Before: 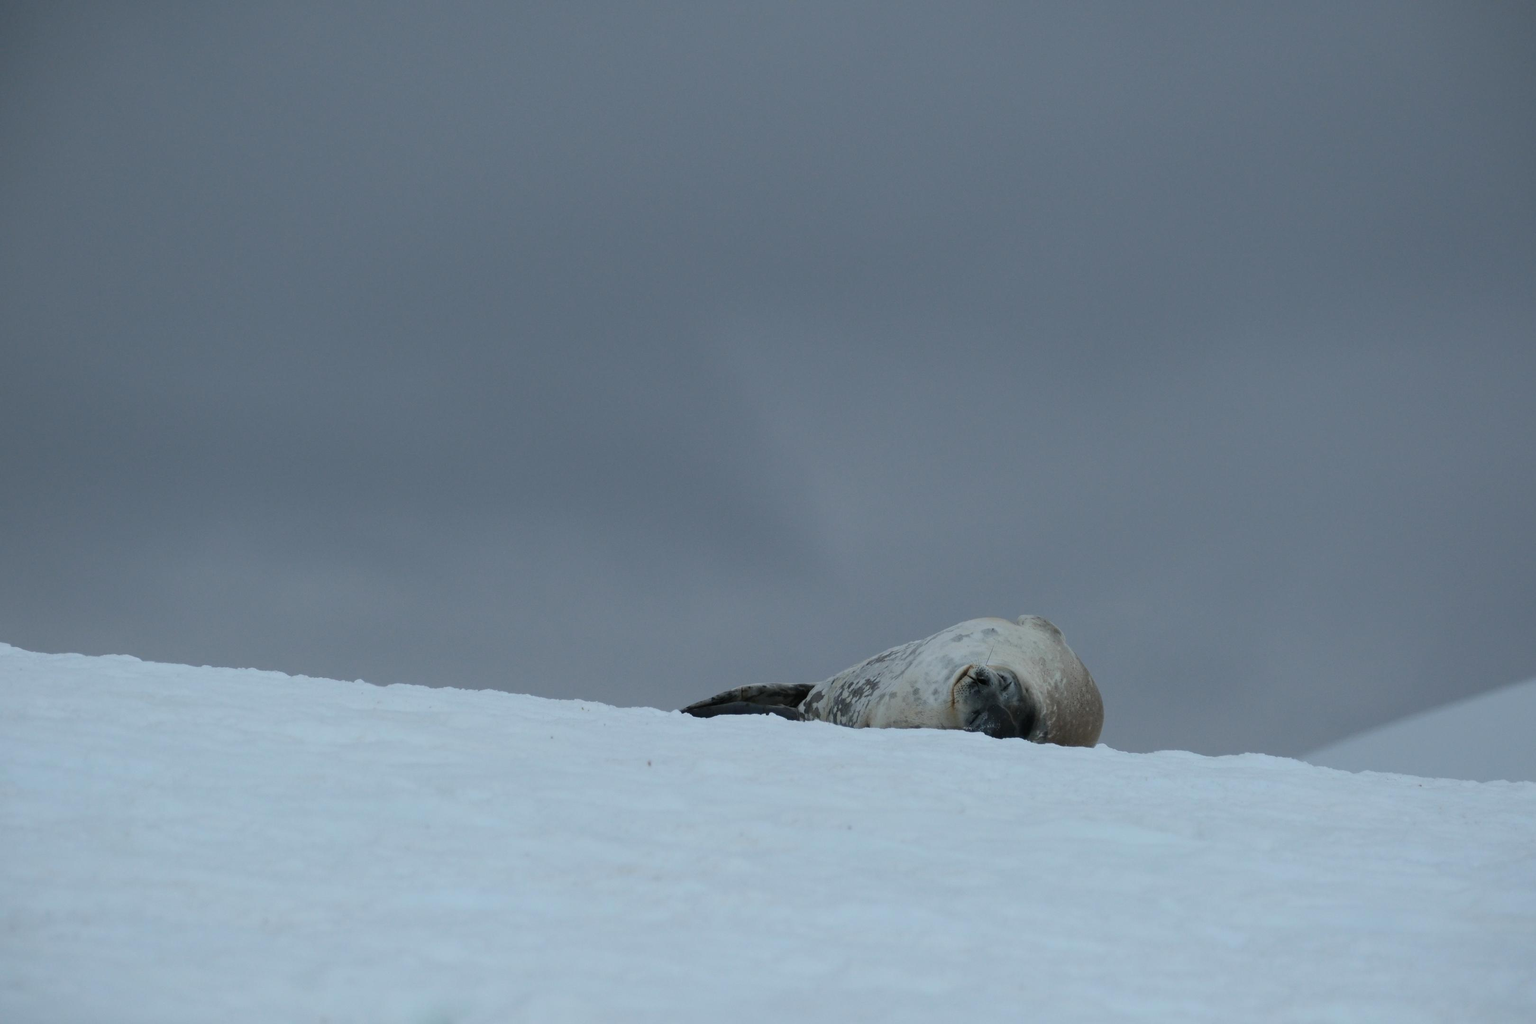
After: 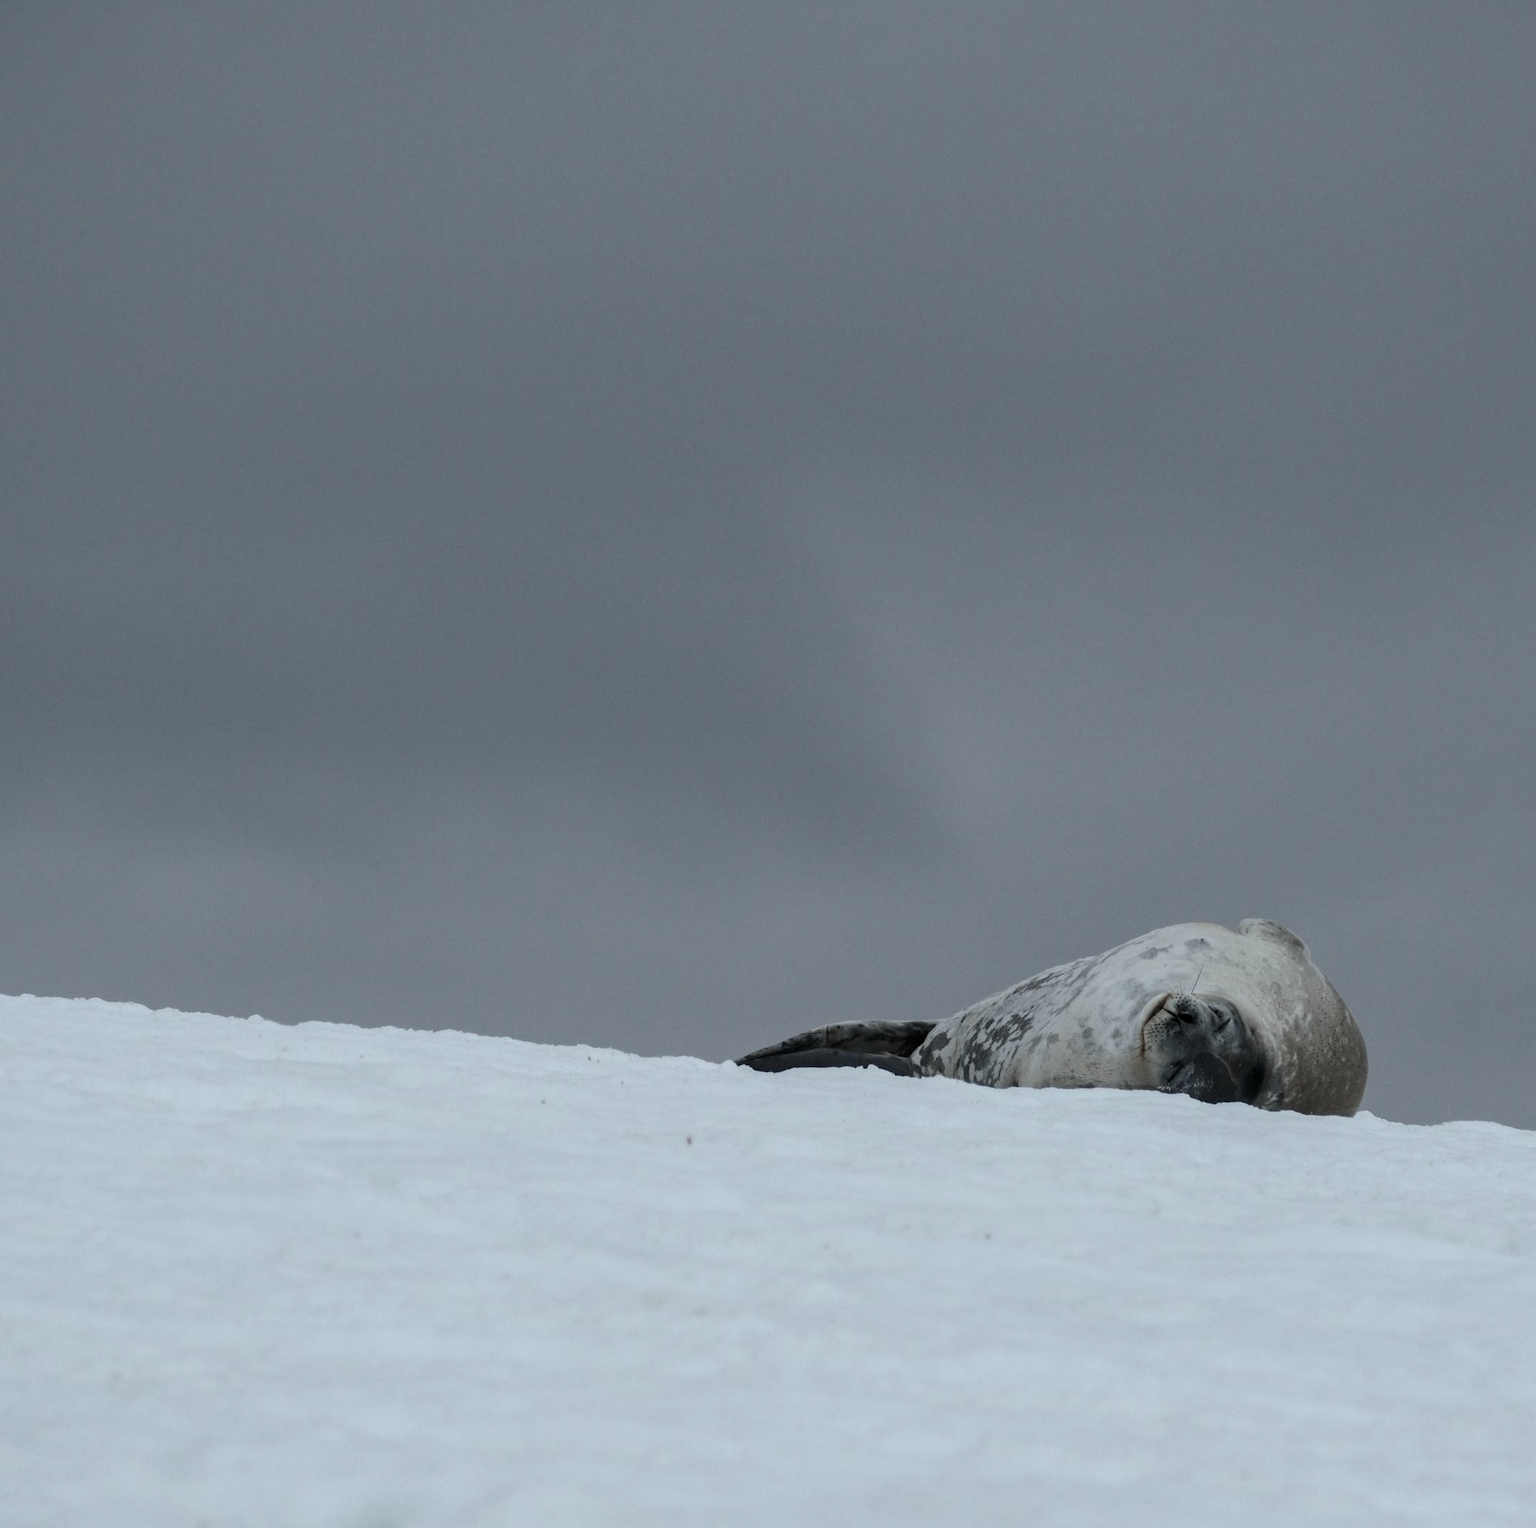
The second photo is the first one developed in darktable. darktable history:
exposure: black level correction -0.001, exposure 0.08 EV, compensate exposure bias true, compensate highlight preservation false
contrast brightness saturation: contrast 0.097, saturation -0.354
local contrast: on, module defaults
crop and rotate: left 12.255%, right 20.784%
